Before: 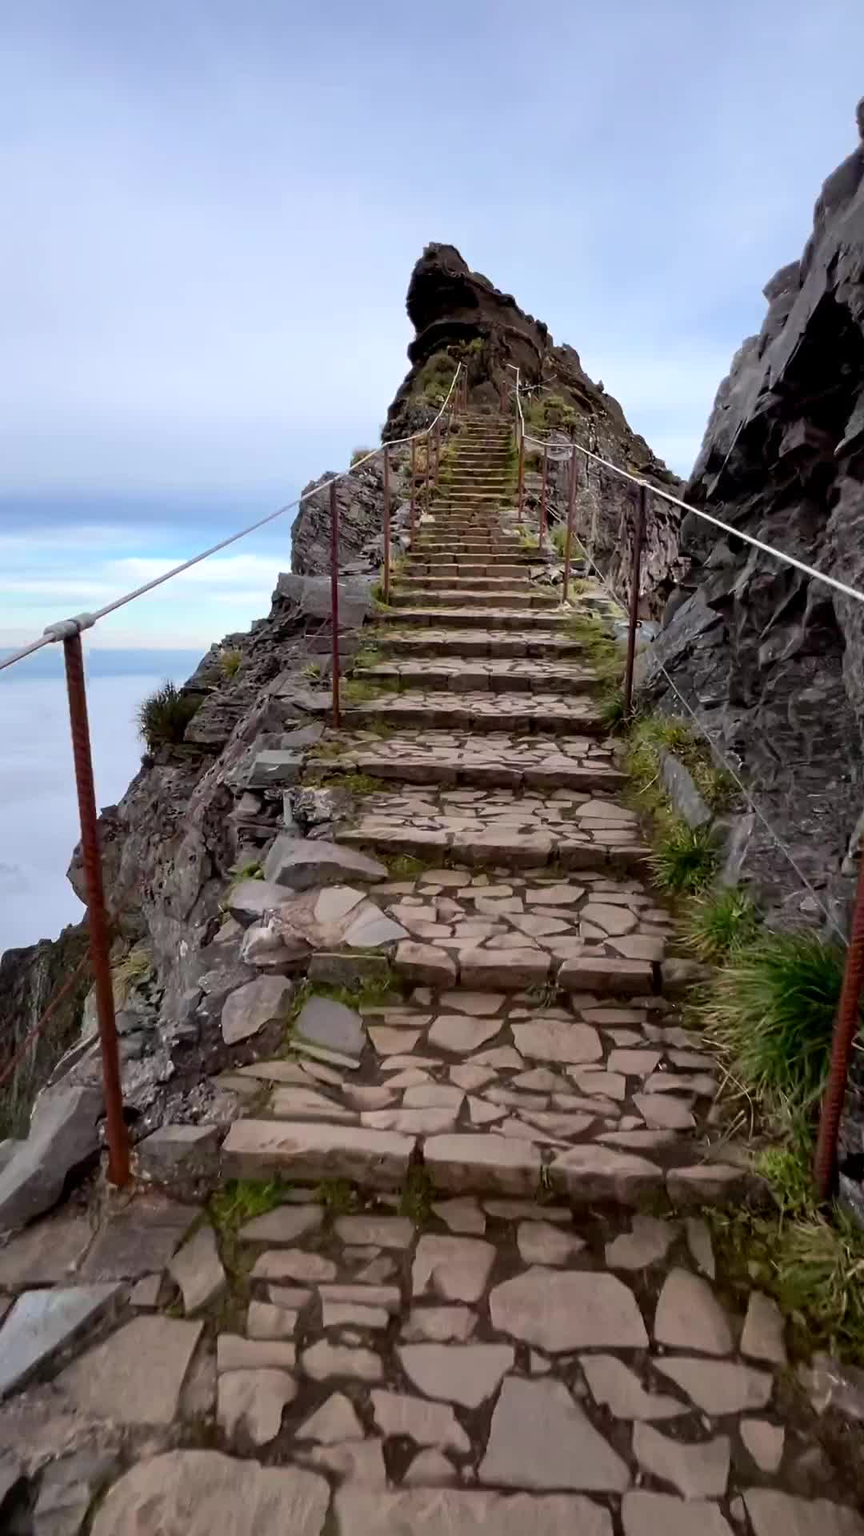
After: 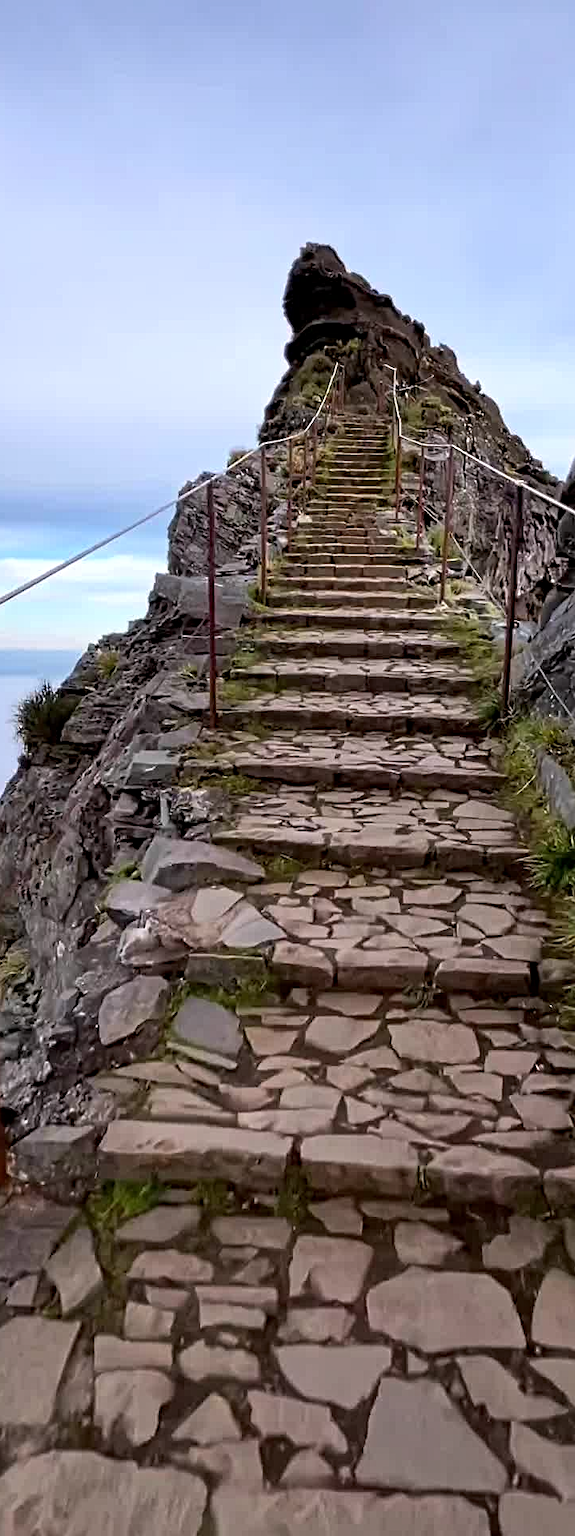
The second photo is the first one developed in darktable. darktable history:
contrast equalizer: y [[0.5, 0.5, 0.5, 0.539, 0.64, 0.611], [0.5 ×6], [0.5 ×6], [0 ×6], [0 ×6]]
crop and rotate: left 14.292%, right 19.041%
white balance: red 1.004, blue 1.024
